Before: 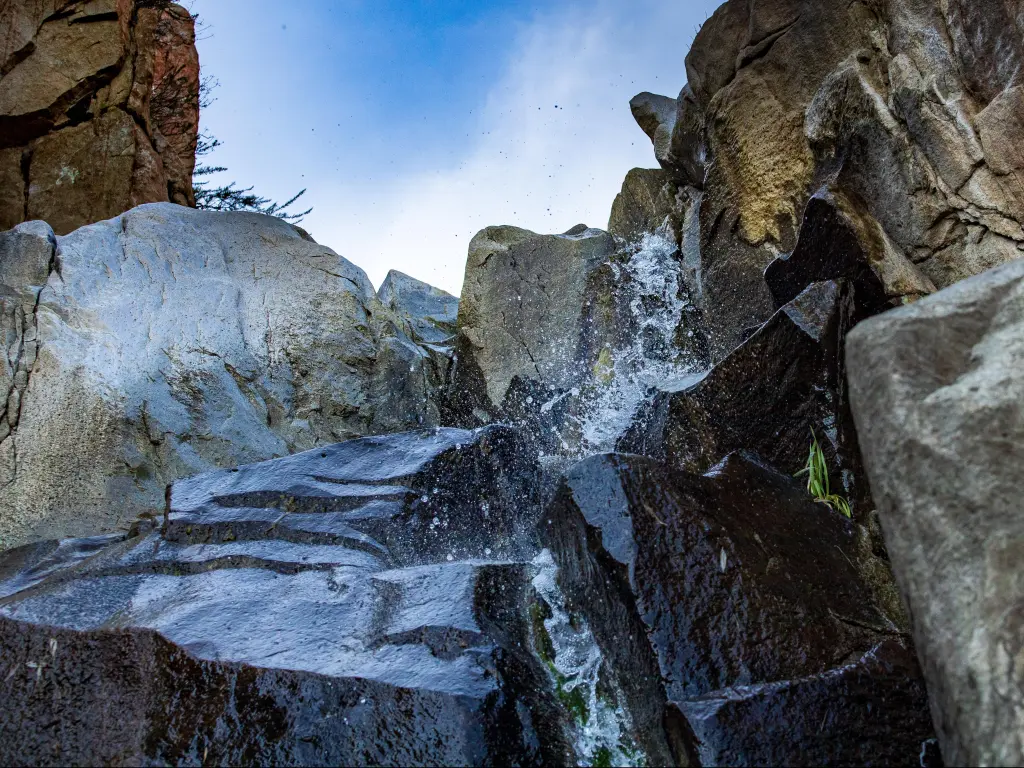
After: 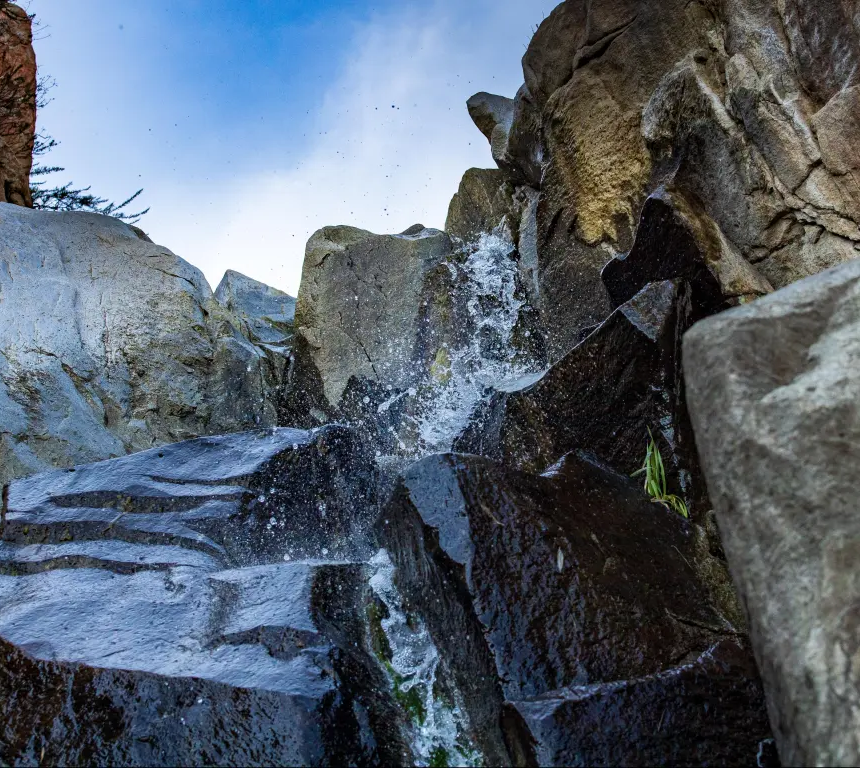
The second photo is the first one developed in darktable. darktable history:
crop: left 15.921%
